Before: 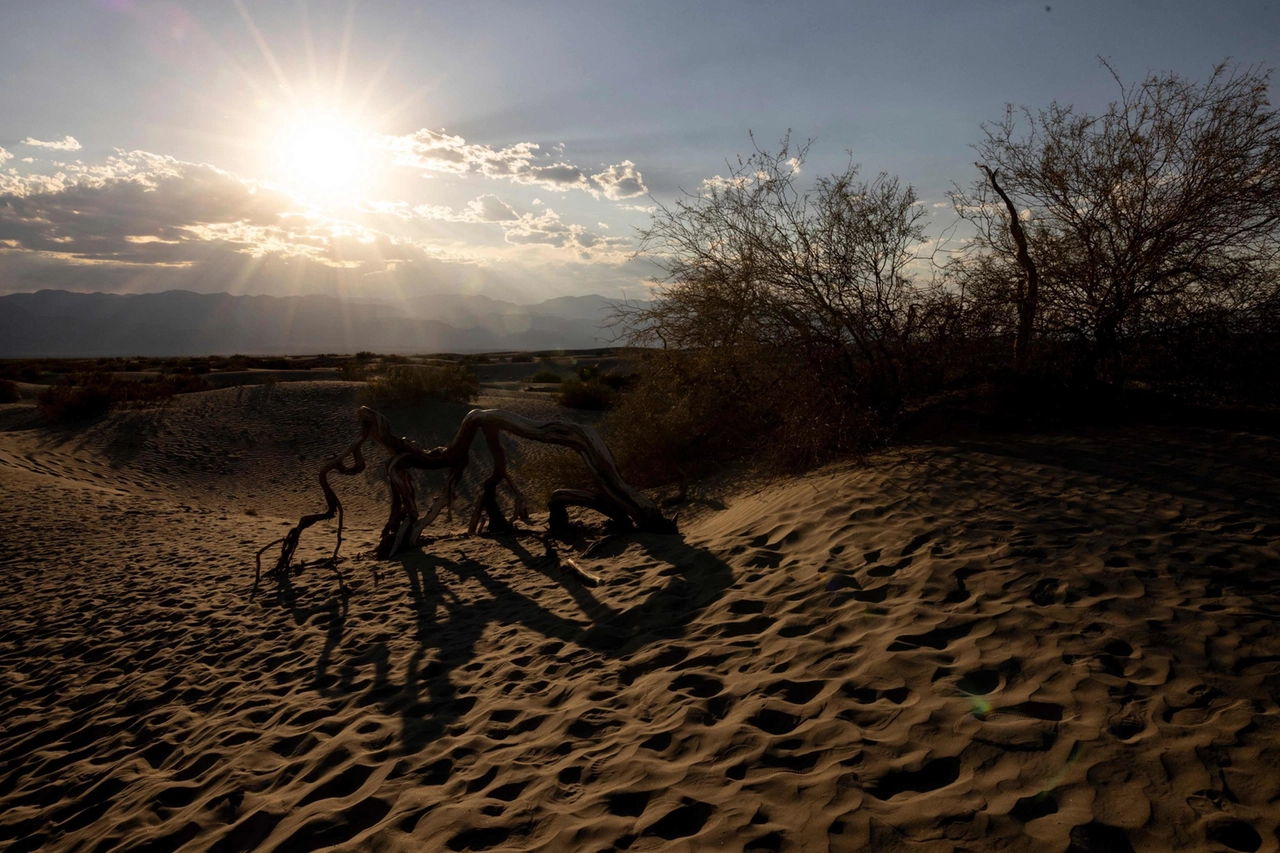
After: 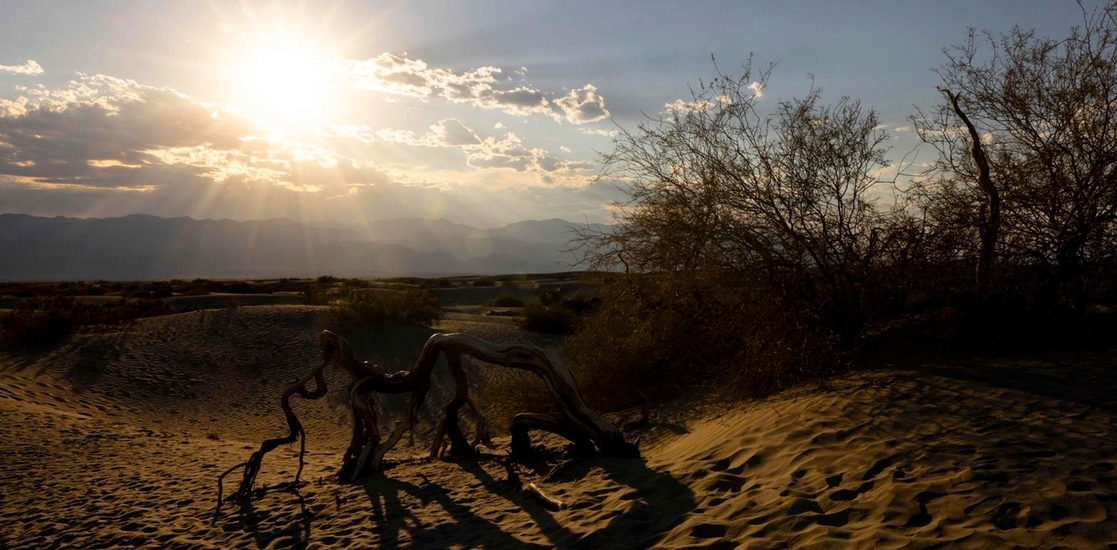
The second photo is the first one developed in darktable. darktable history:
color balance rgb: perceptual saturation grading › global saturation 30%, global vibrance 10%
crop: left 3.015%, top 8.969%, right 9.647%, bottom 26.457%
